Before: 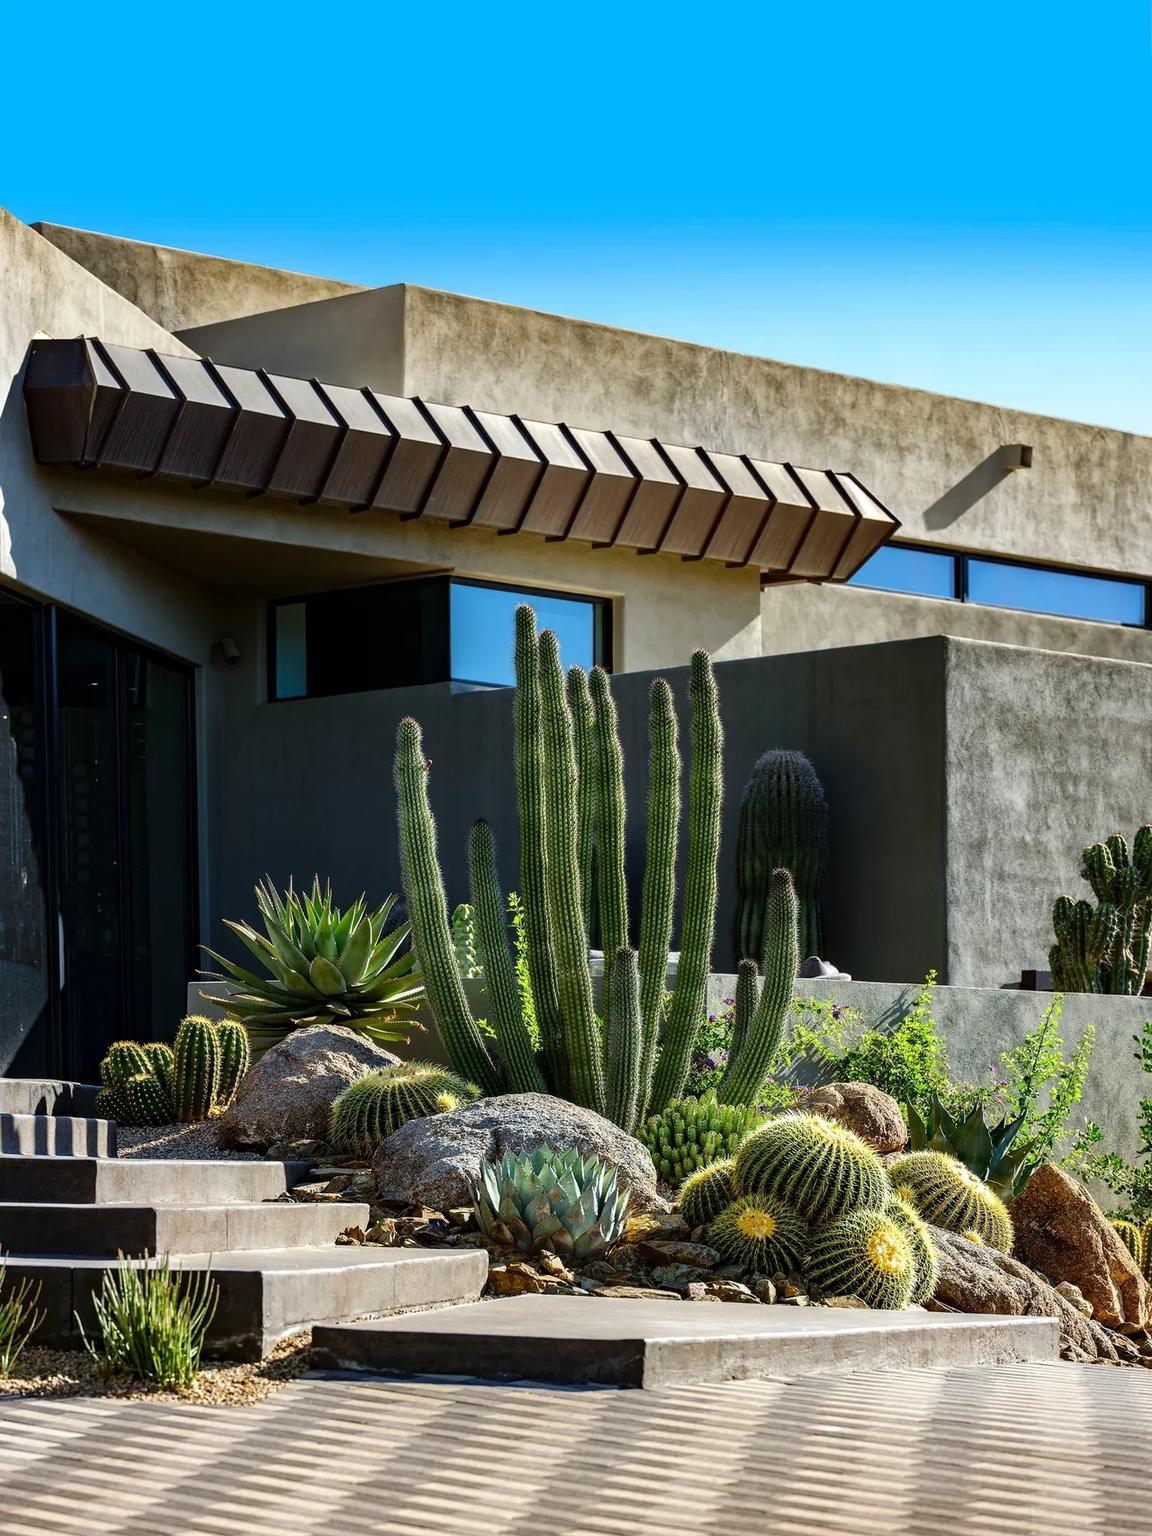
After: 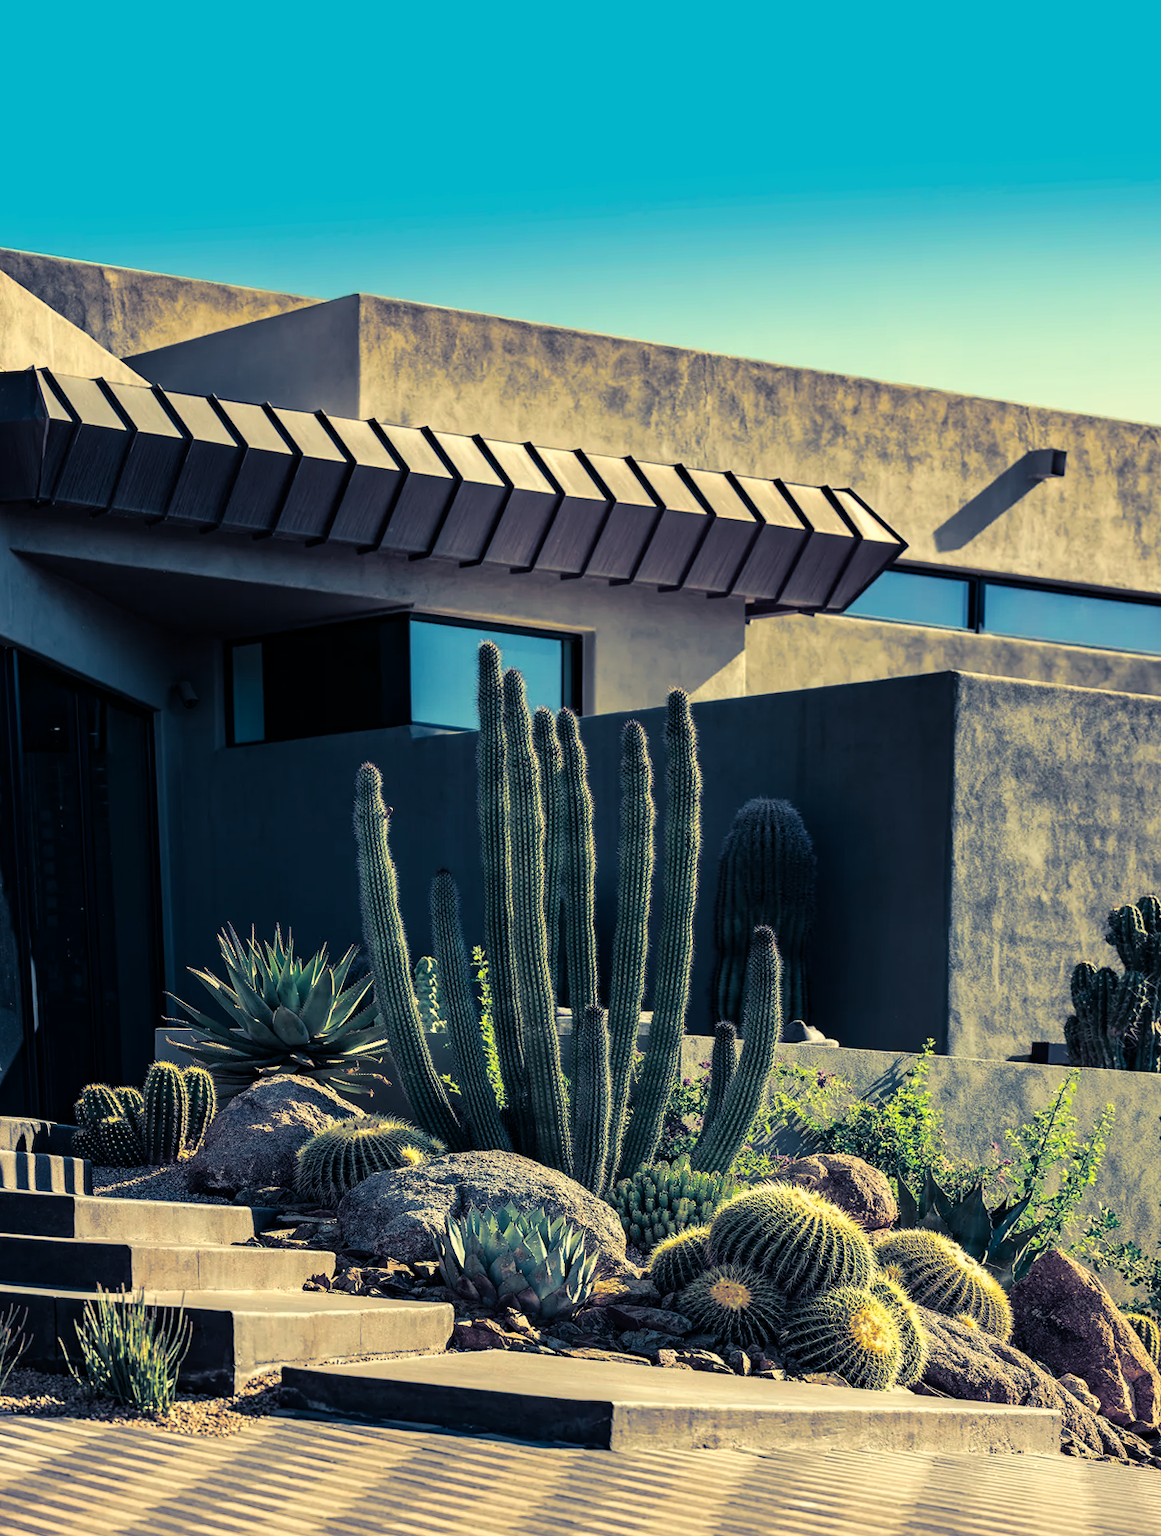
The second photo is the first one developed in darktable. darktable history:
split-toning: shadows › hue 226.8°, shadows › saturation 0.84
white balance: red 1.08, blue 0.791
rotate and perspective: rotation 0.062°, lens shift (vertical) 0.115, lens shift (horizontal) -0.133, crop left 0.047, crop right 0.94, crop top 0.061, crop bottom 0.94
